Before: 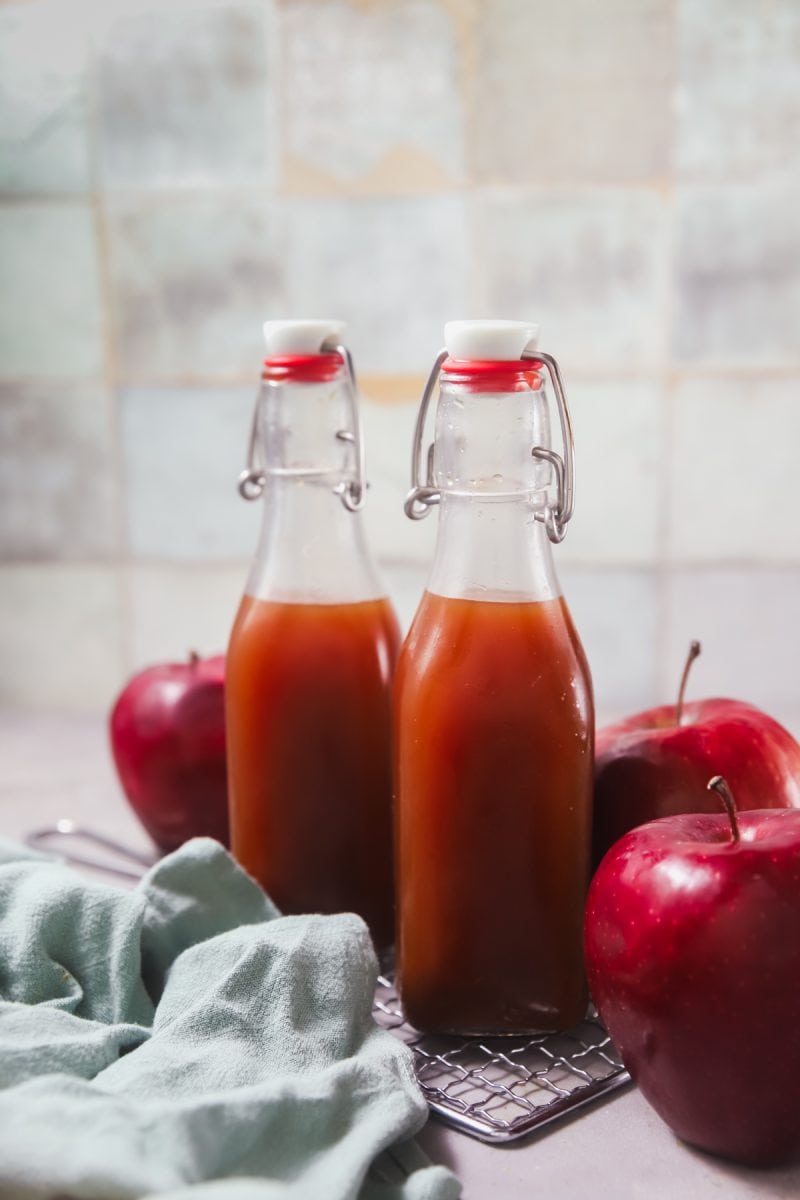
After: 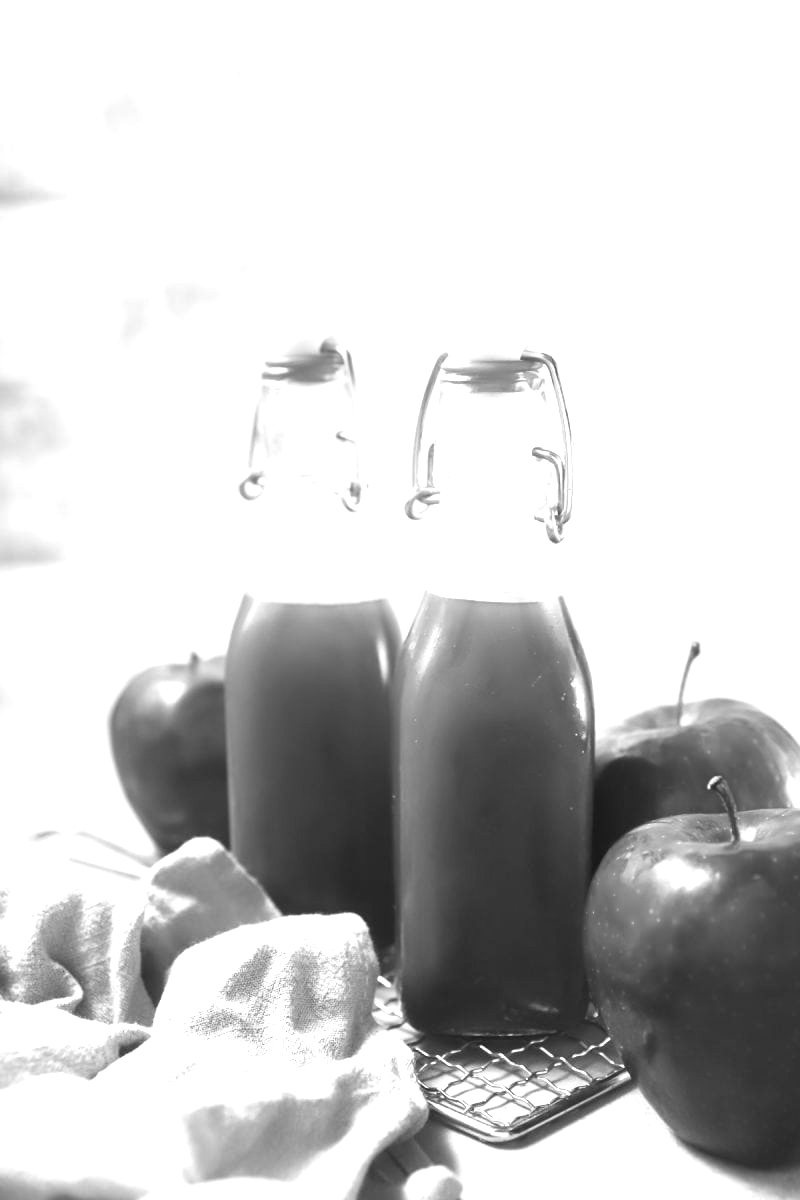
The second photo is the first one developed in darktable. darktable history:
monochrome: a 14.95, b -89.96
exposure: black level correction 0, exposure 1.4 EV, compensate highlight preservation false
